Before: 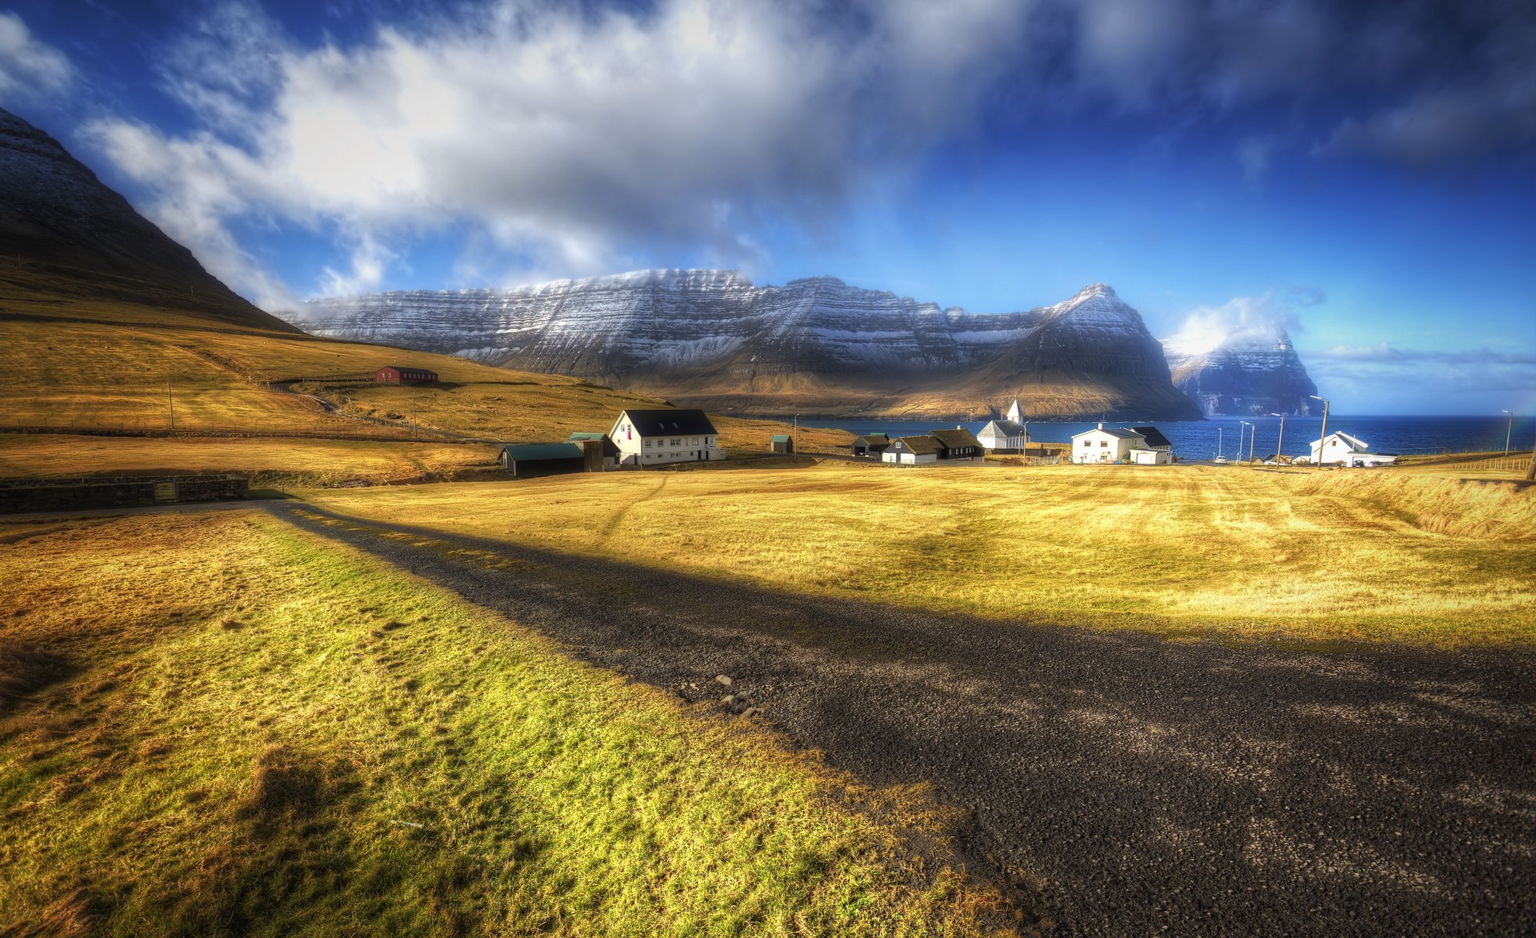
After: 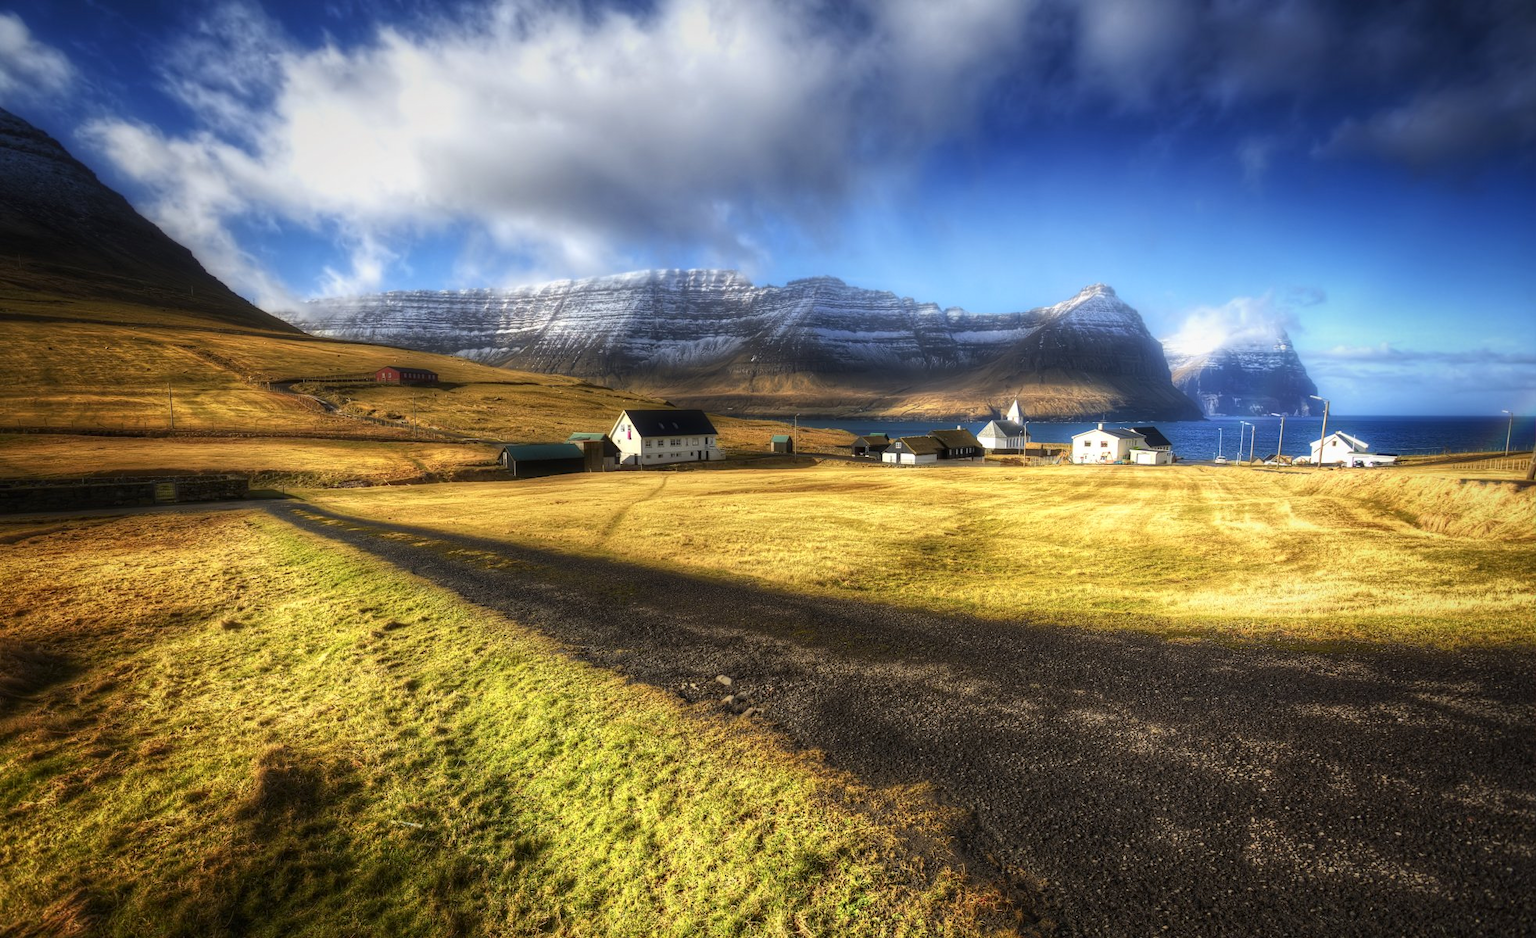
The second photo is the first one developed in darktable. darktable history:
contrast brightness saturation: contrast 0.137
